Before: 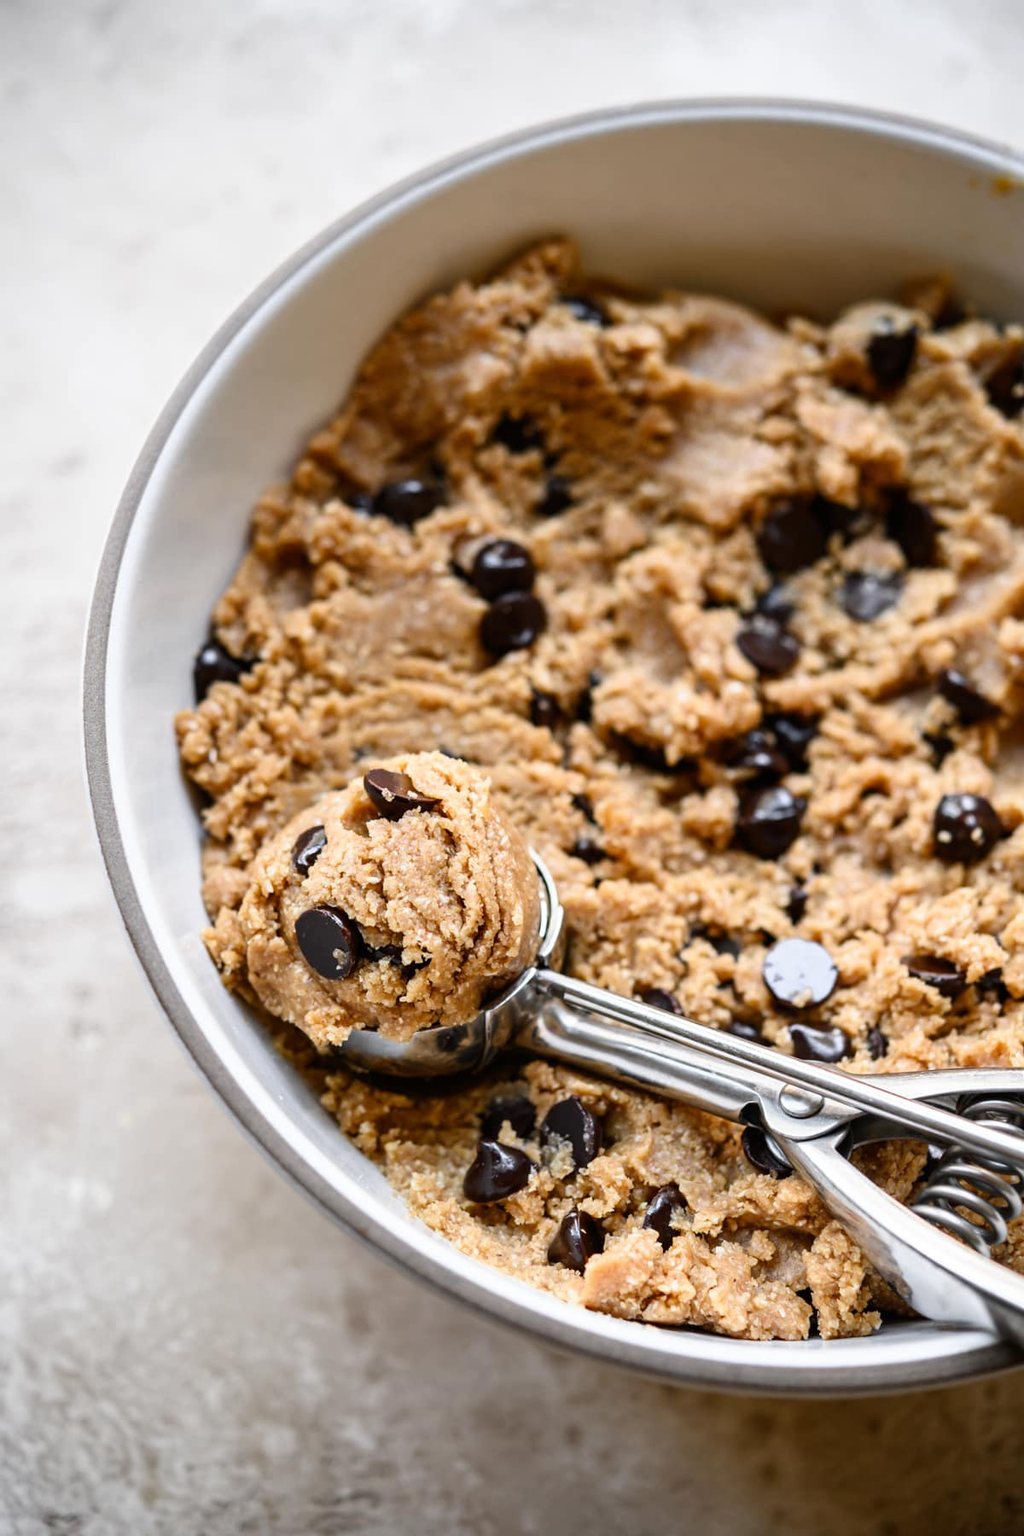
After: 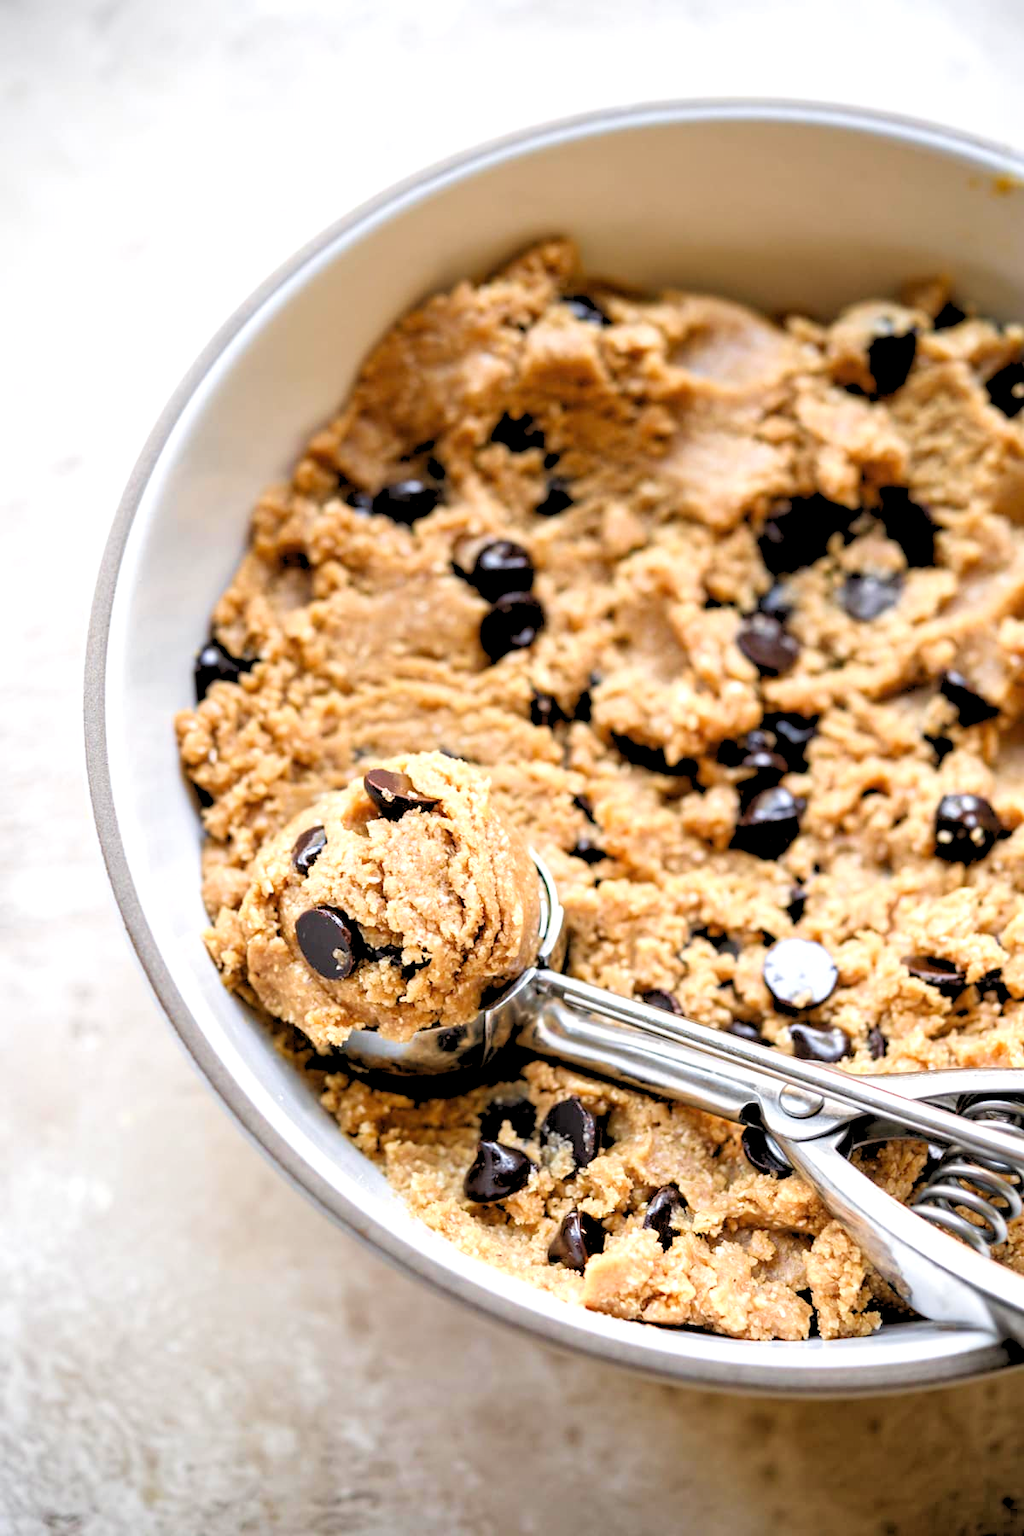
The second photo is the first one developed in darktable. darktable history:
velvia: on, module defaults
exposure: black level correction 0, exposure 0.7 EV, compensate exposure bias true, compensate highlight preservation false
vignetting: fall-off start 116.67%, fall-off radius 59.26%, brightness -0.31, saturation -0.056
rgb levels: preserve colors sum RGB, levels [[0.038, 0.433, 0.934], [0, 0.5, 1], [0, 0.5, 1]]
